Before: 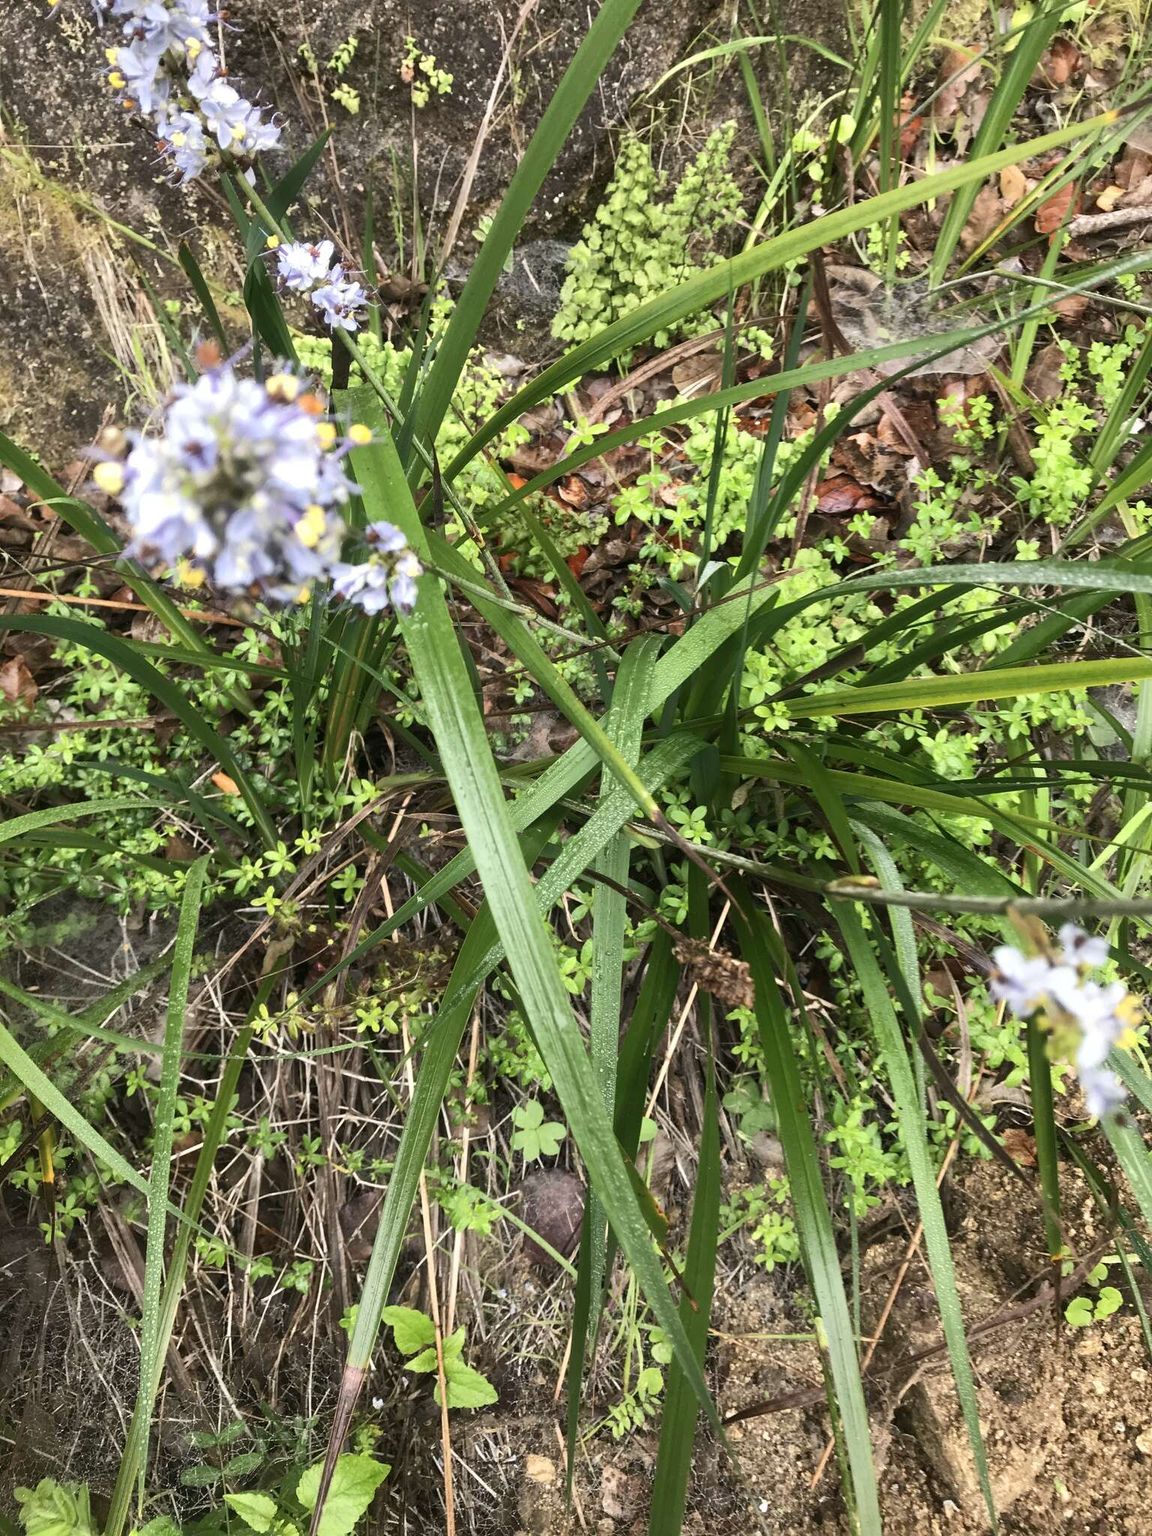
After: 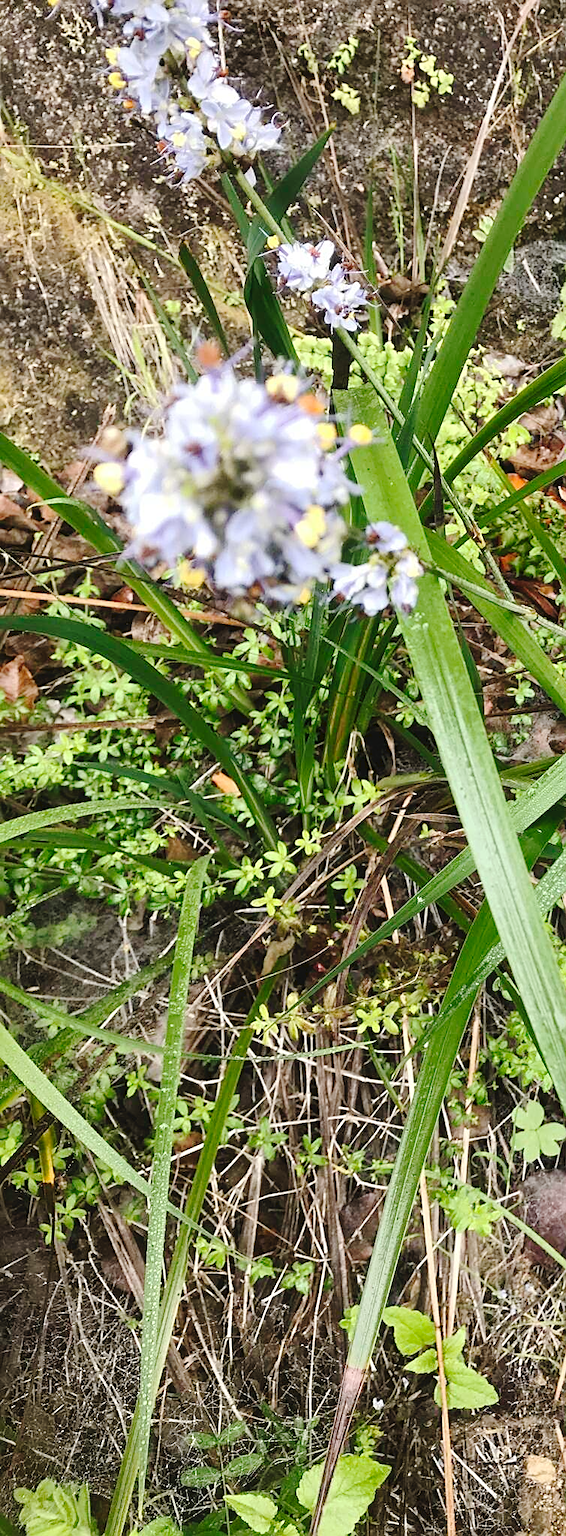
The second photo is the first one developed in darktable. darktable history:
tone curve: curves: ch0 [(0, 0) (0.003, 0.047) (0.011, 0.05) (0.025, 0.053) (0.044, 0.057) (0.069, 0.062) (0.1, 0.084) (0.136, 0.115) (0.177, 0.159) (0.224, 0.216) (0.277, 0.289) (0.335, 0.382) (0.399, 0.474) (0.468, 0.561) (0.543, 0.636) (0.623, 0.705) (0.709, 0.778) (0.801, 0.847) (0.898, 0.916) (1, 1)], preserve colors none
crop and rotate: left 0%, top 0%, right 50.845%
sharpen: on, module defaults
